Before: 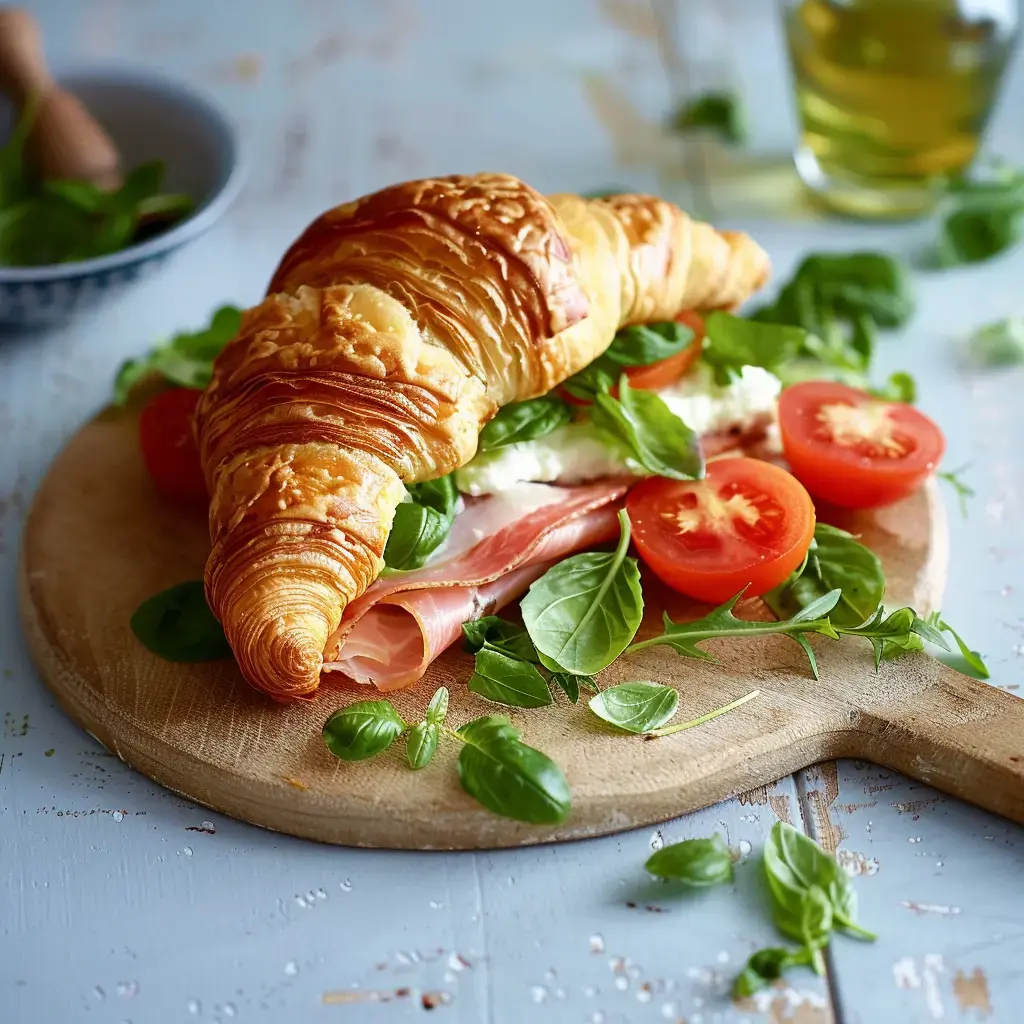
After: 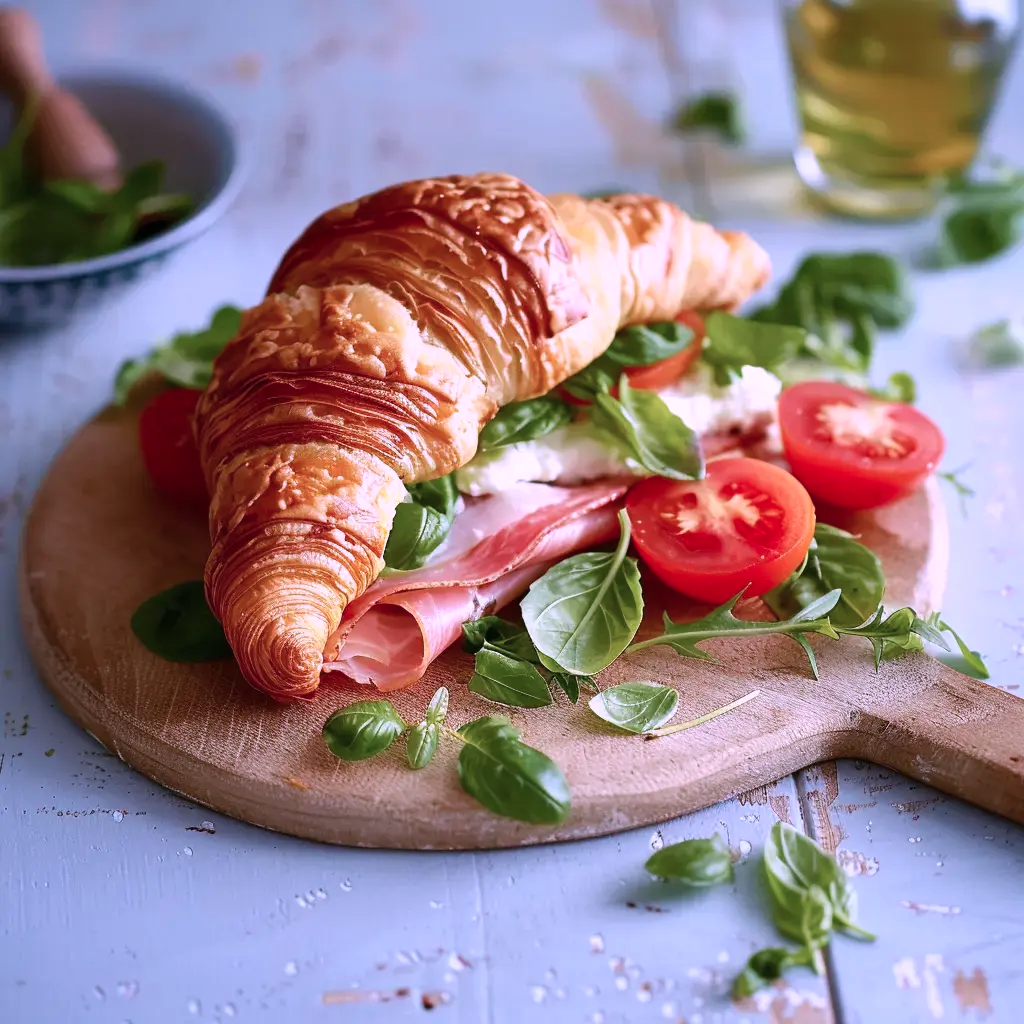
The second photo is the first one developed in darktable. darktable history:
color correction: highlights a* 15.2, highlights b* -25
